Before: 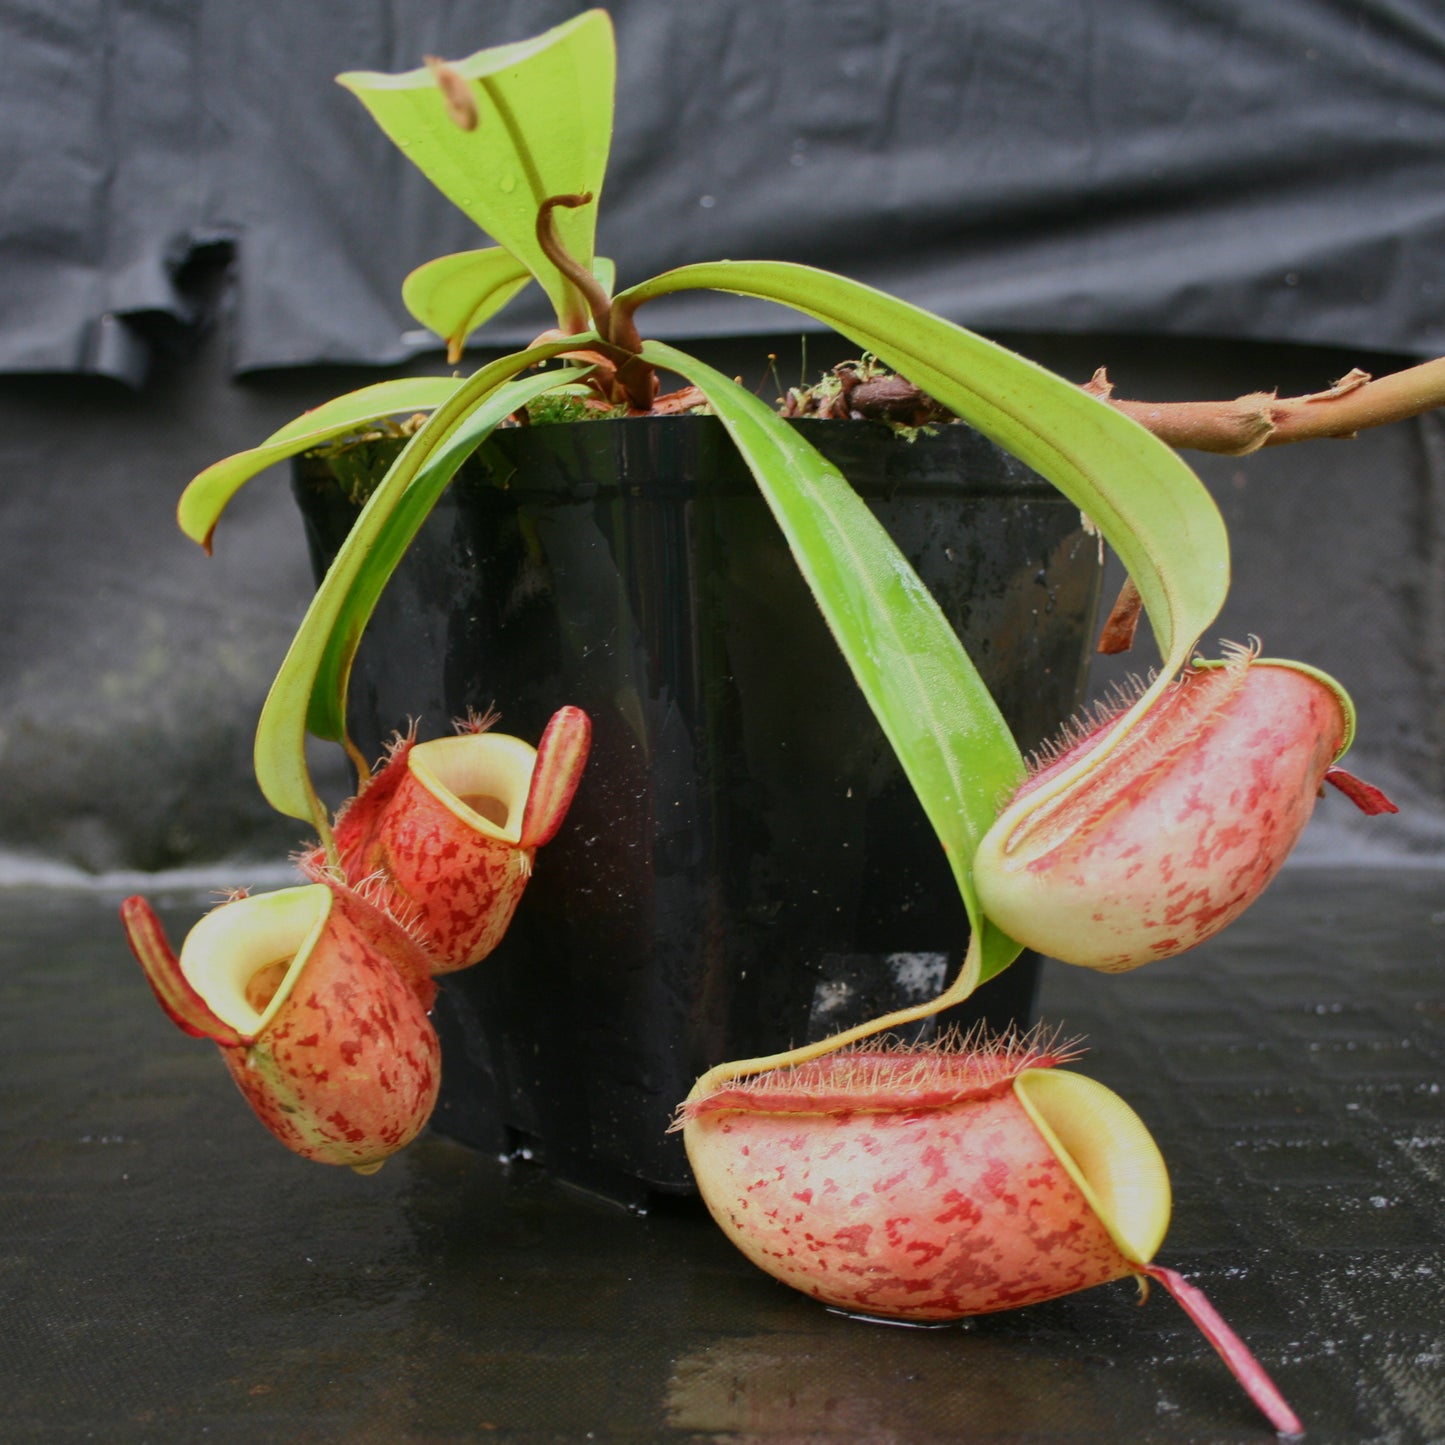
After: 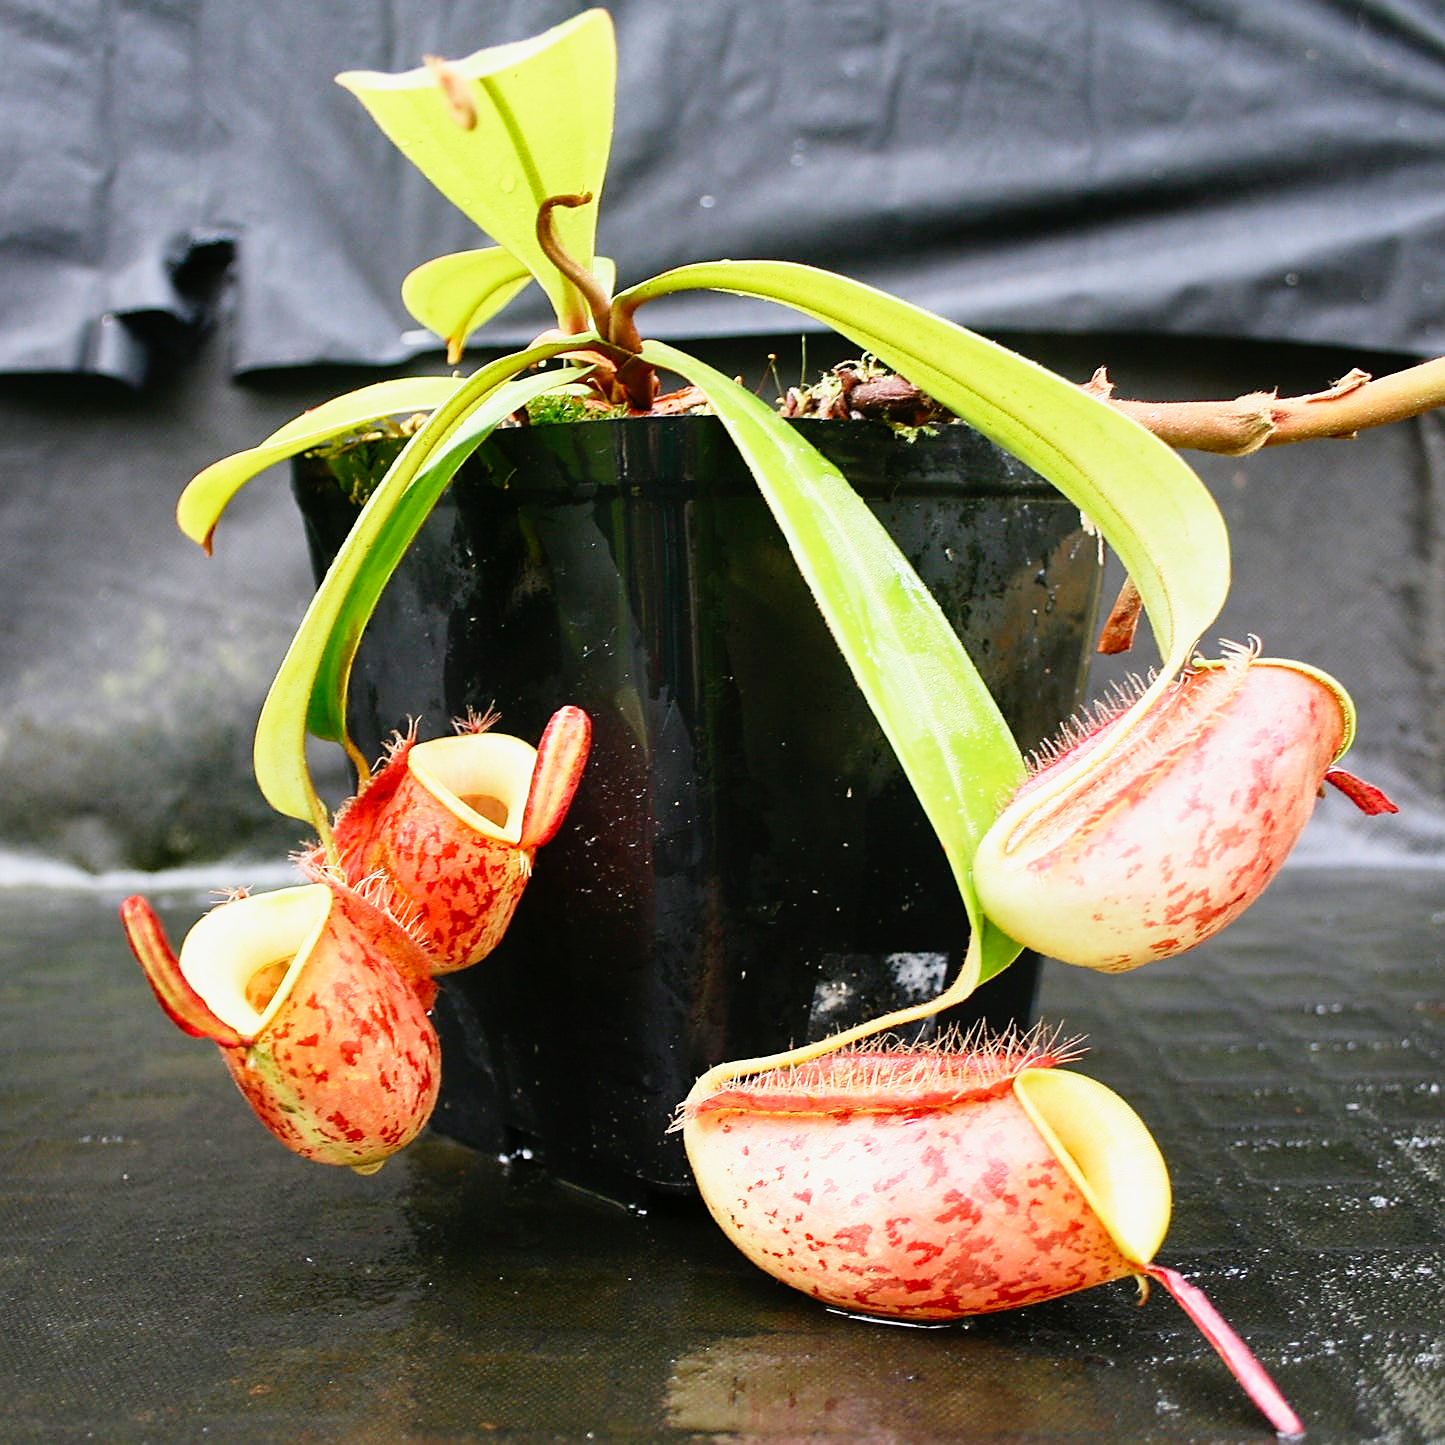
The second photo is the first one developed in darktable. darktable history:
color balance rgb: global vibrance 6.81%, saturation formula JzAzBz (2021)
sharpen: radius 1.4, amount 1.25, threshold 0.7
base curve: curves: ch0 [(0, 0) (0.012, 0.01) (0.073, 0.168) (0.31, 0.711) (0.645, 0.957) (1, 1)], preserve colors none
